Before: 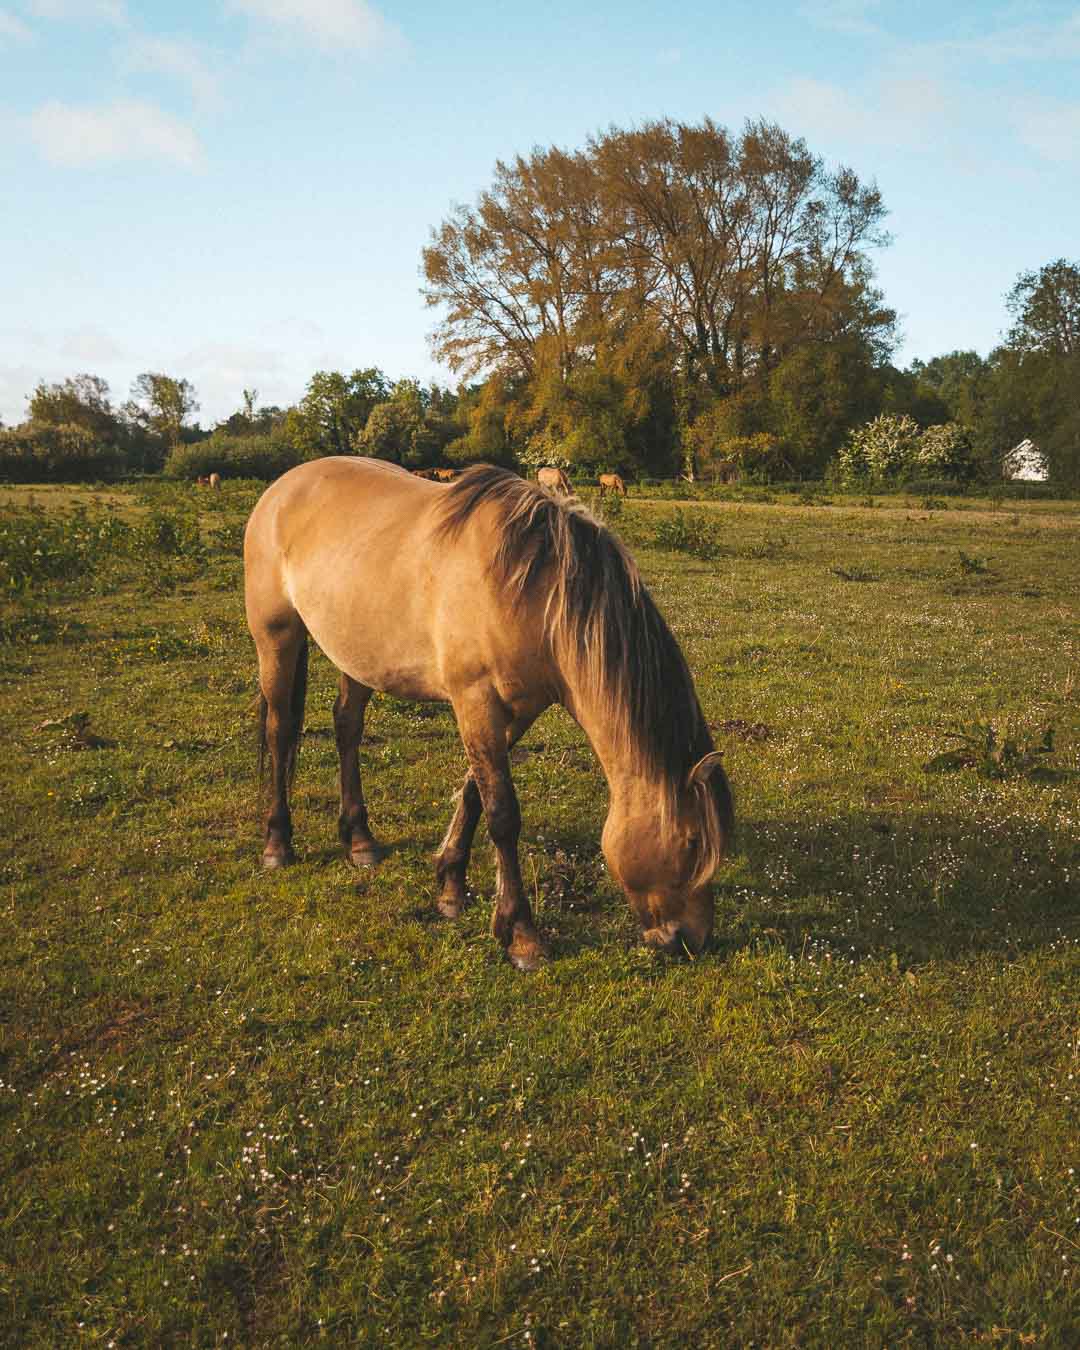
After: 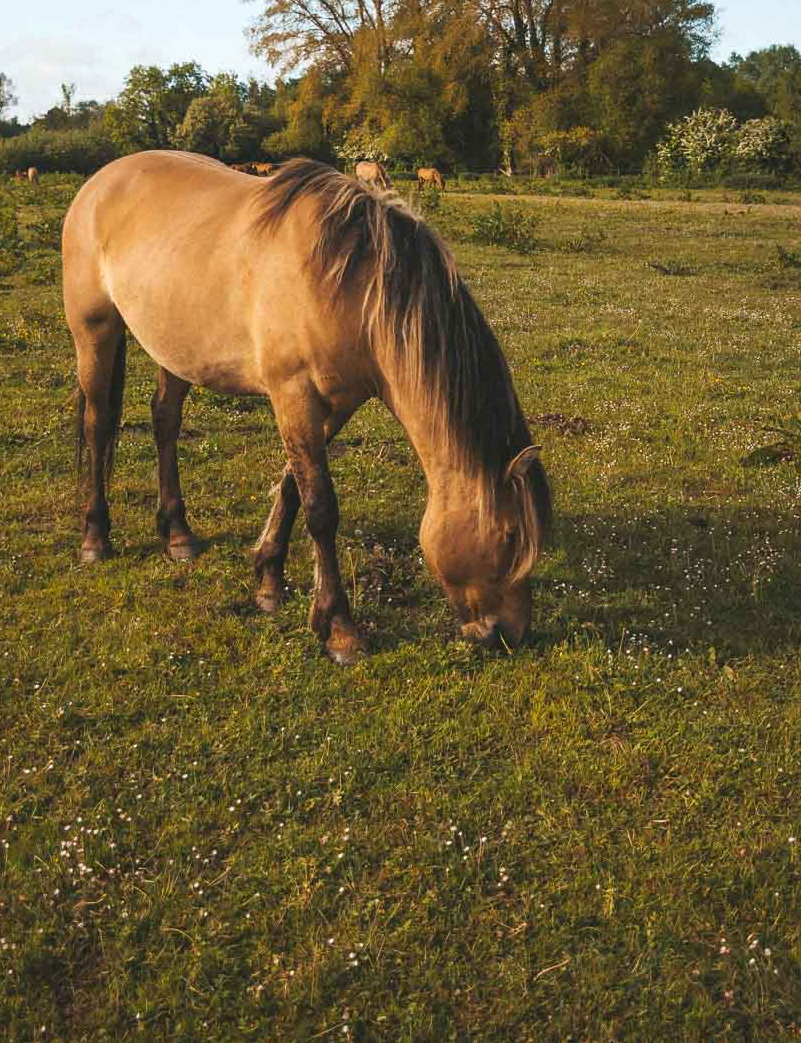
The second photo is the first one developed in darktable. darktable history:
crop: left 16.862%, top 22.708%, right 8.956%
